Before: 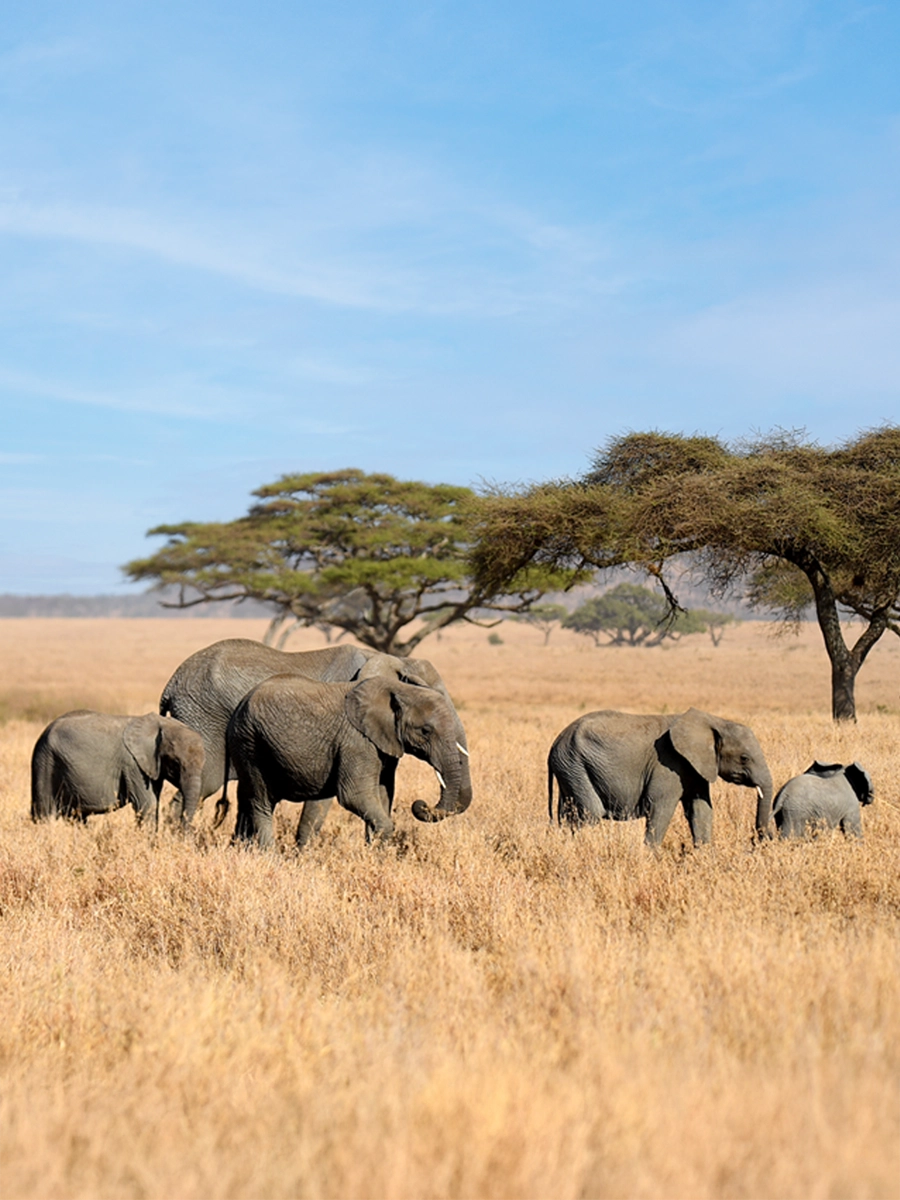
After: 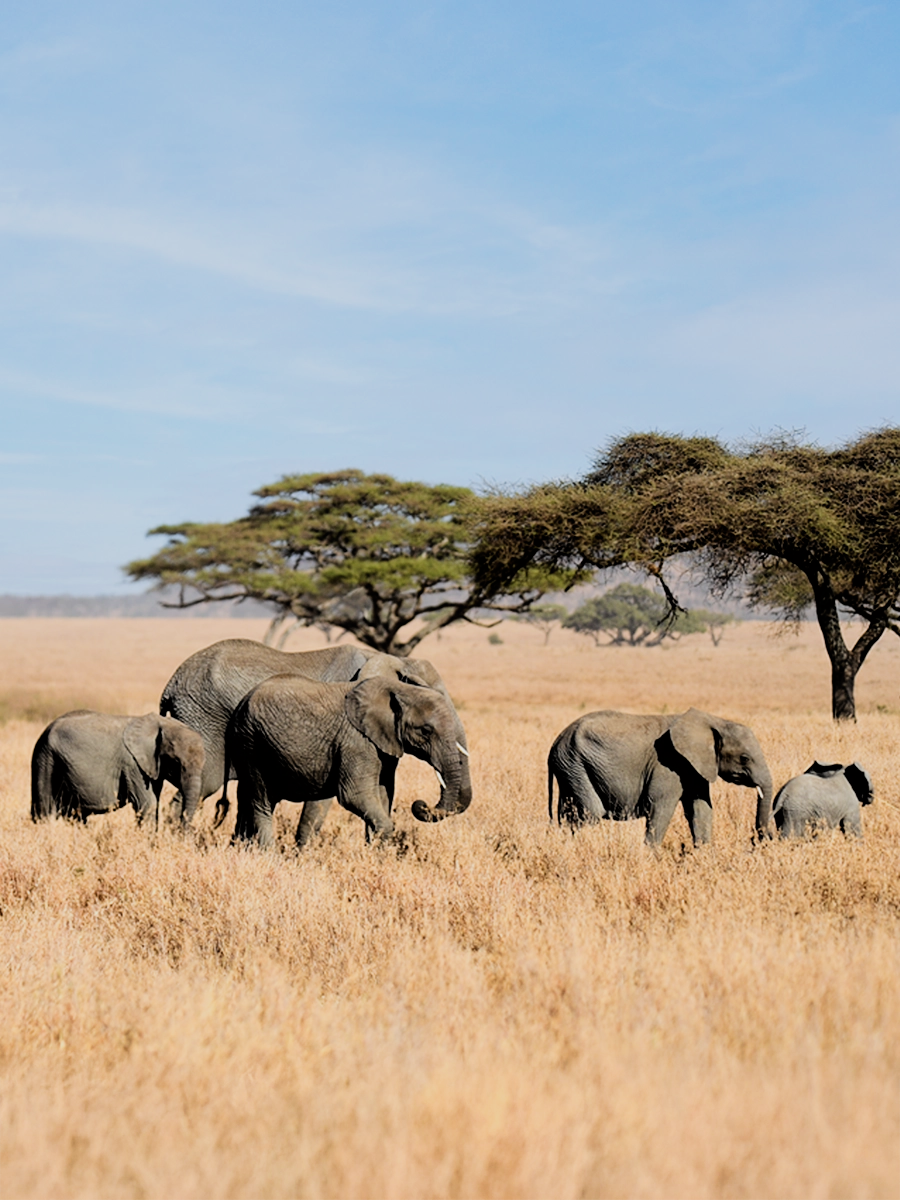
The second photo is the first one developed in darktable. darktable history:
filmic rgb: black relative exposure -5.04 EV, white relative exposure 3.96 EV, hardness 2.87, contrast 1.298, highlights saturation mix -30.59%
